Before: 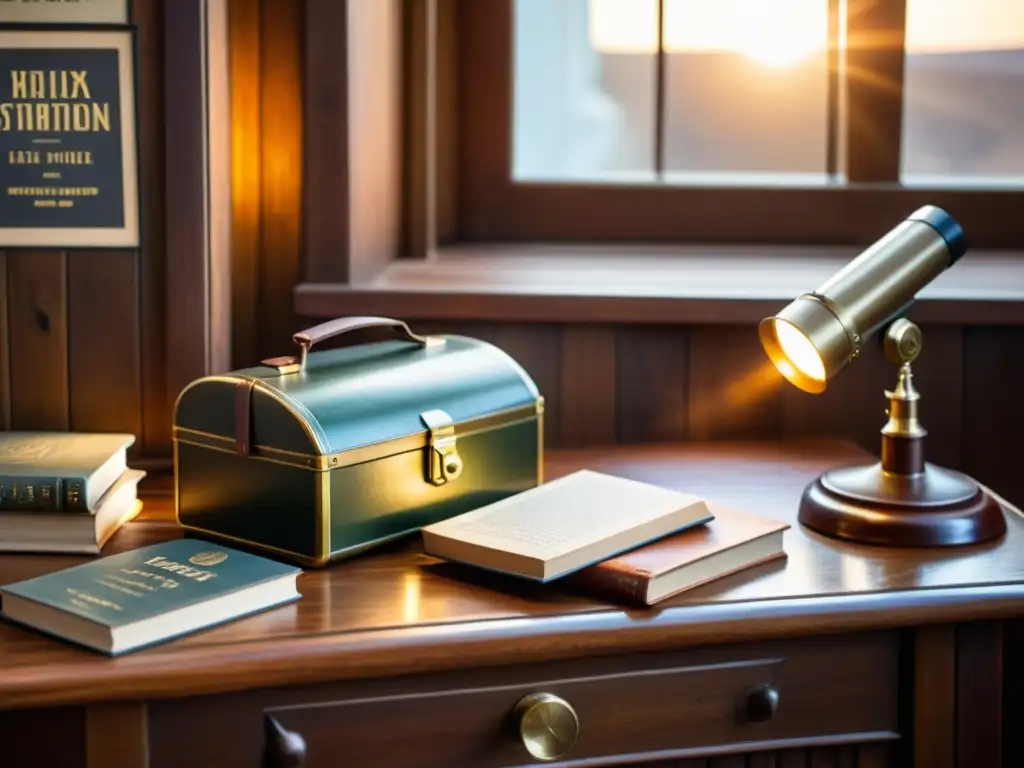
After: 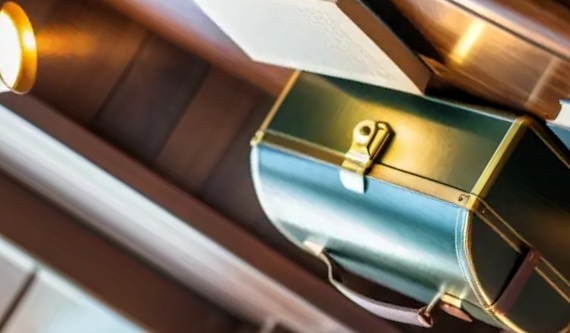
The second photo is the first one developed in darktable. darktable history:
crop and rotate: angle 148.38°, left 9.148%, top 15.561%, right 4.519%, bottom 17.095%
local contrast: on, module defaults
